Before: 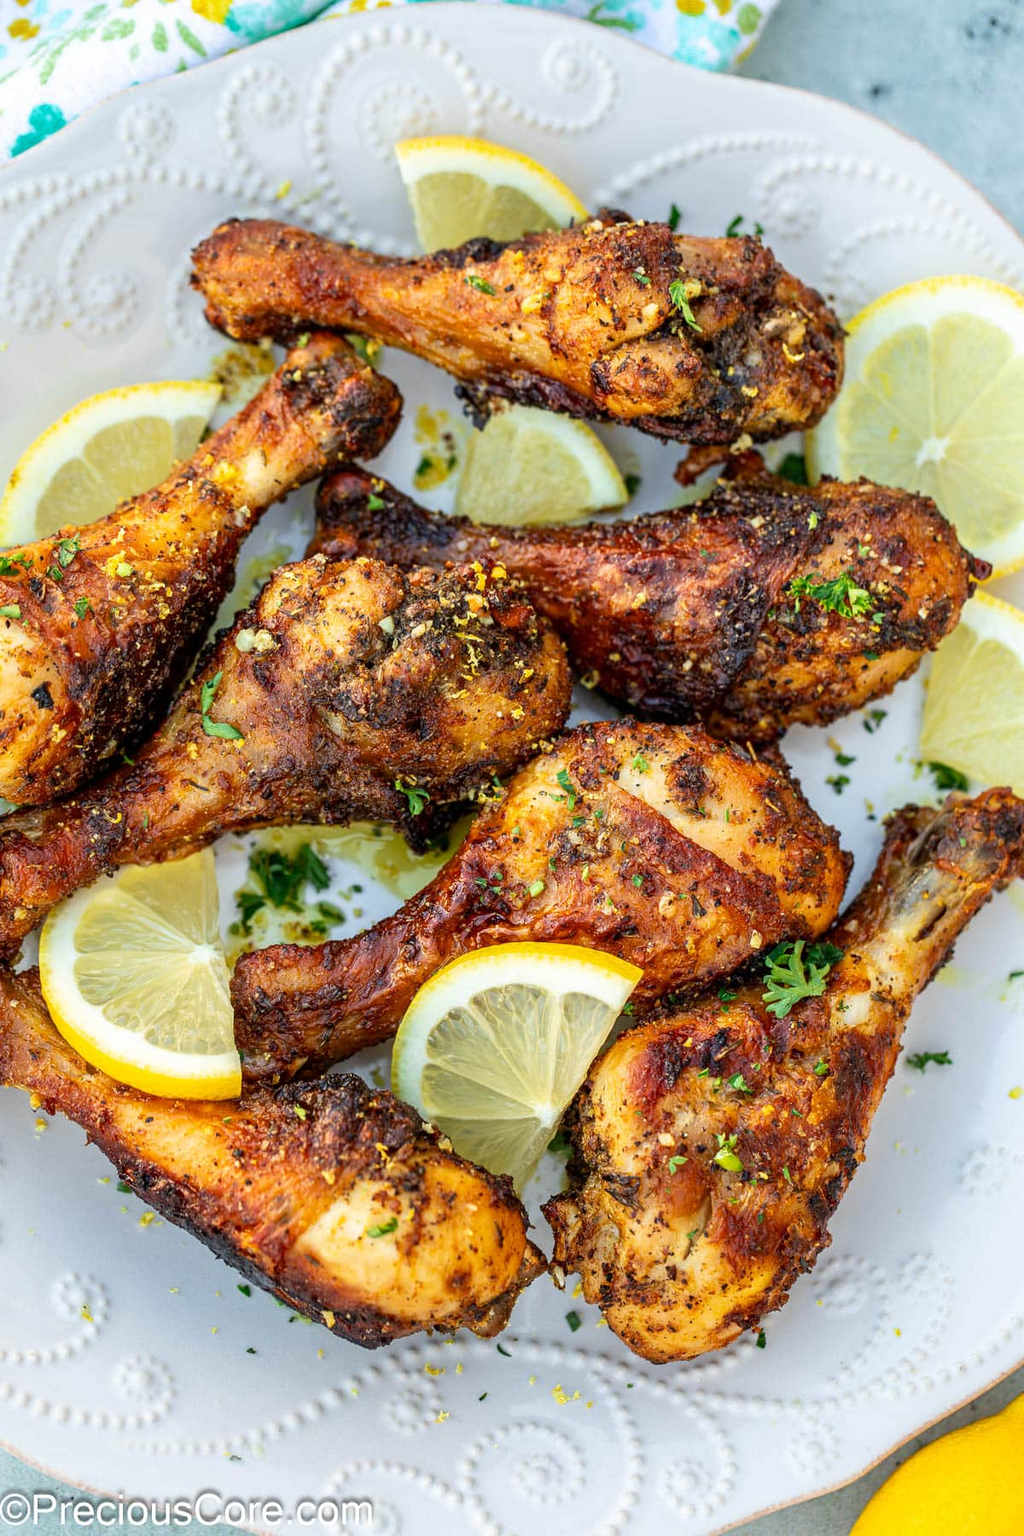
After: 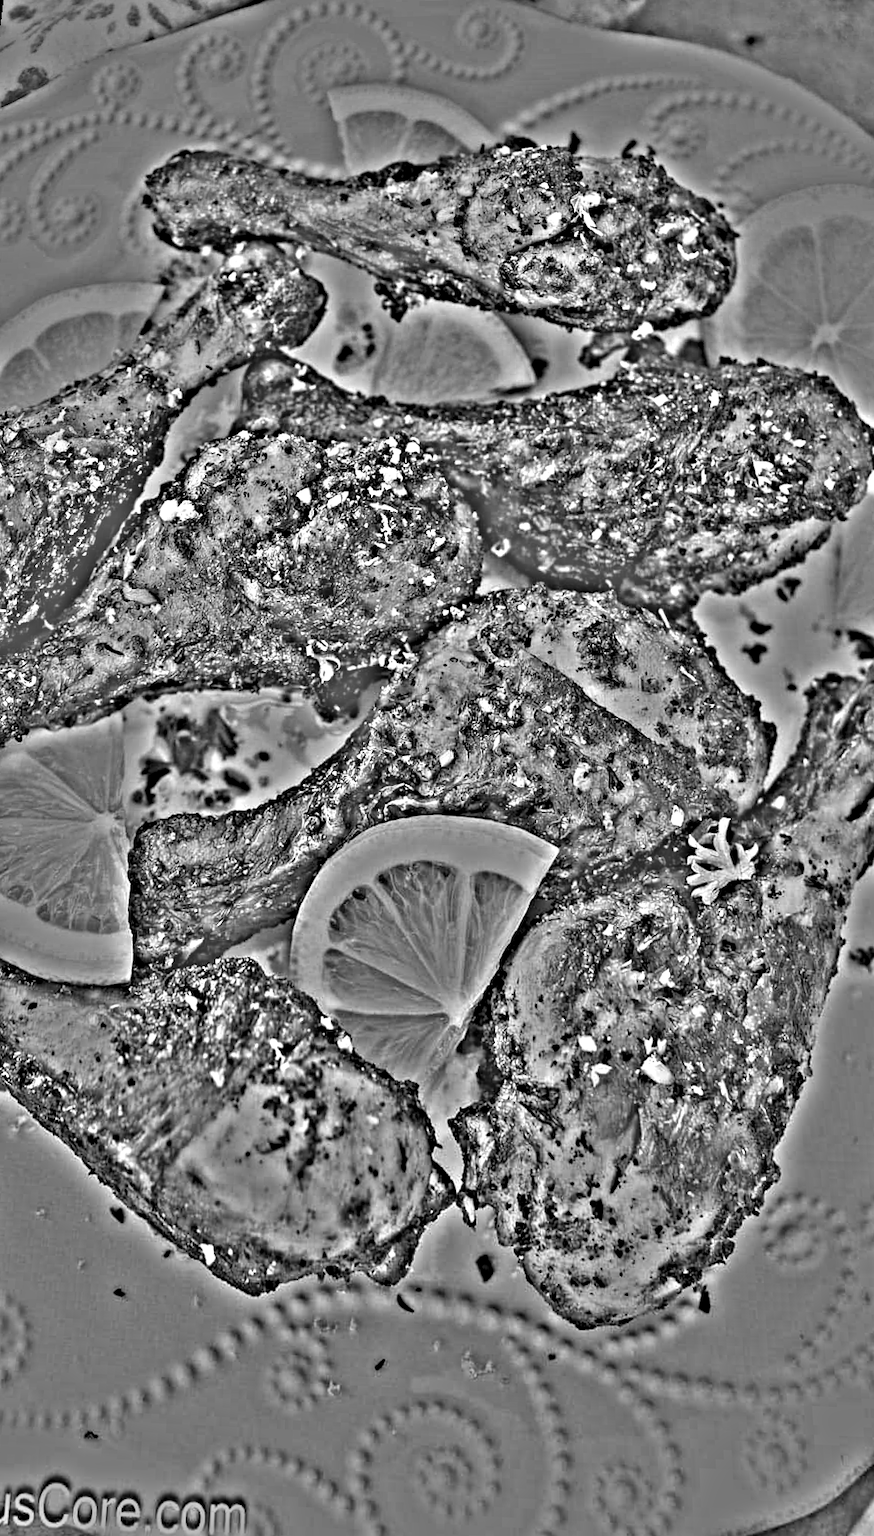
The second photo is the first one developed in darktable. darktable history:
rotate and perspective: rotation 0.72°, lens shift (vertical) -0.352, lens shift (horizontal) -0.051, crop left 0.152, crop right 0.859, crop top 0.019, crop bottom 0.964
highpass: on, module defaults
